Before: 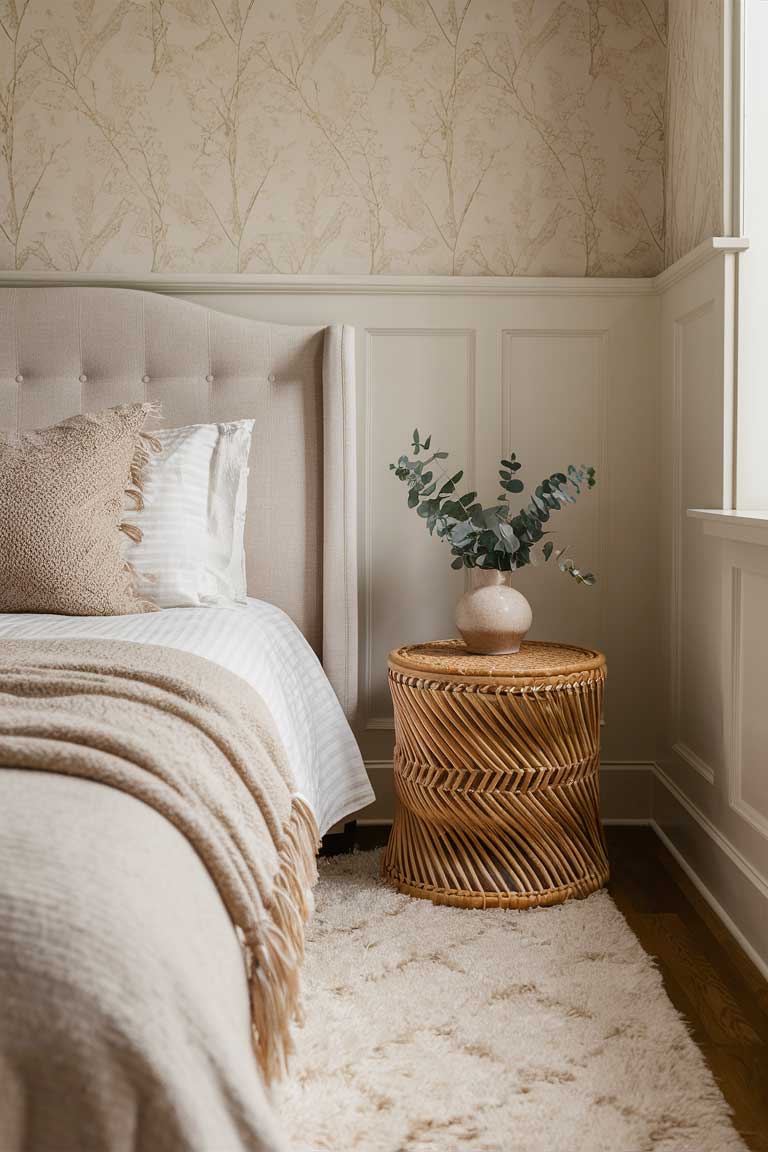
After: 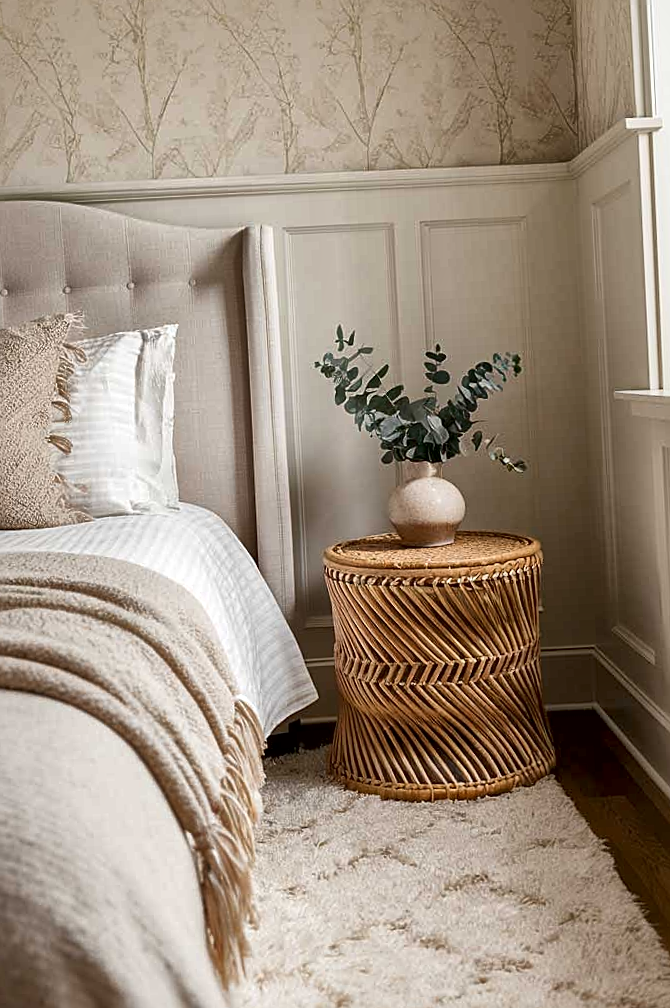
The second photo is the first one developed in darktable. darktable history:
crop and rotate: angle 3.01°, left 5.896%, top 5.709%
sharpen: on, module defaults
local contrast: mode bilateral grid, contrast 20, coarseness 51, detail 179%, midtone range 0.2
